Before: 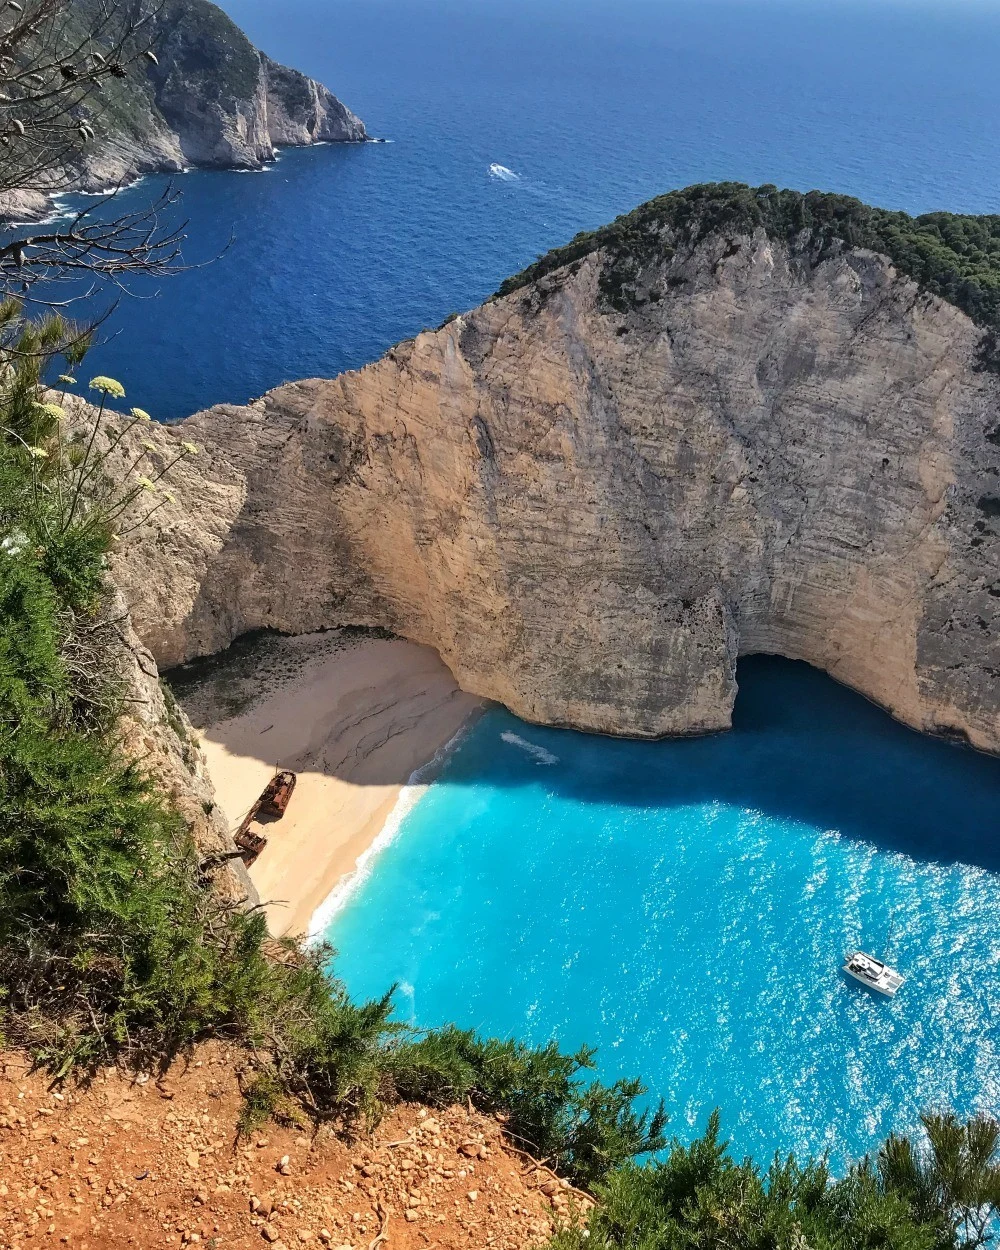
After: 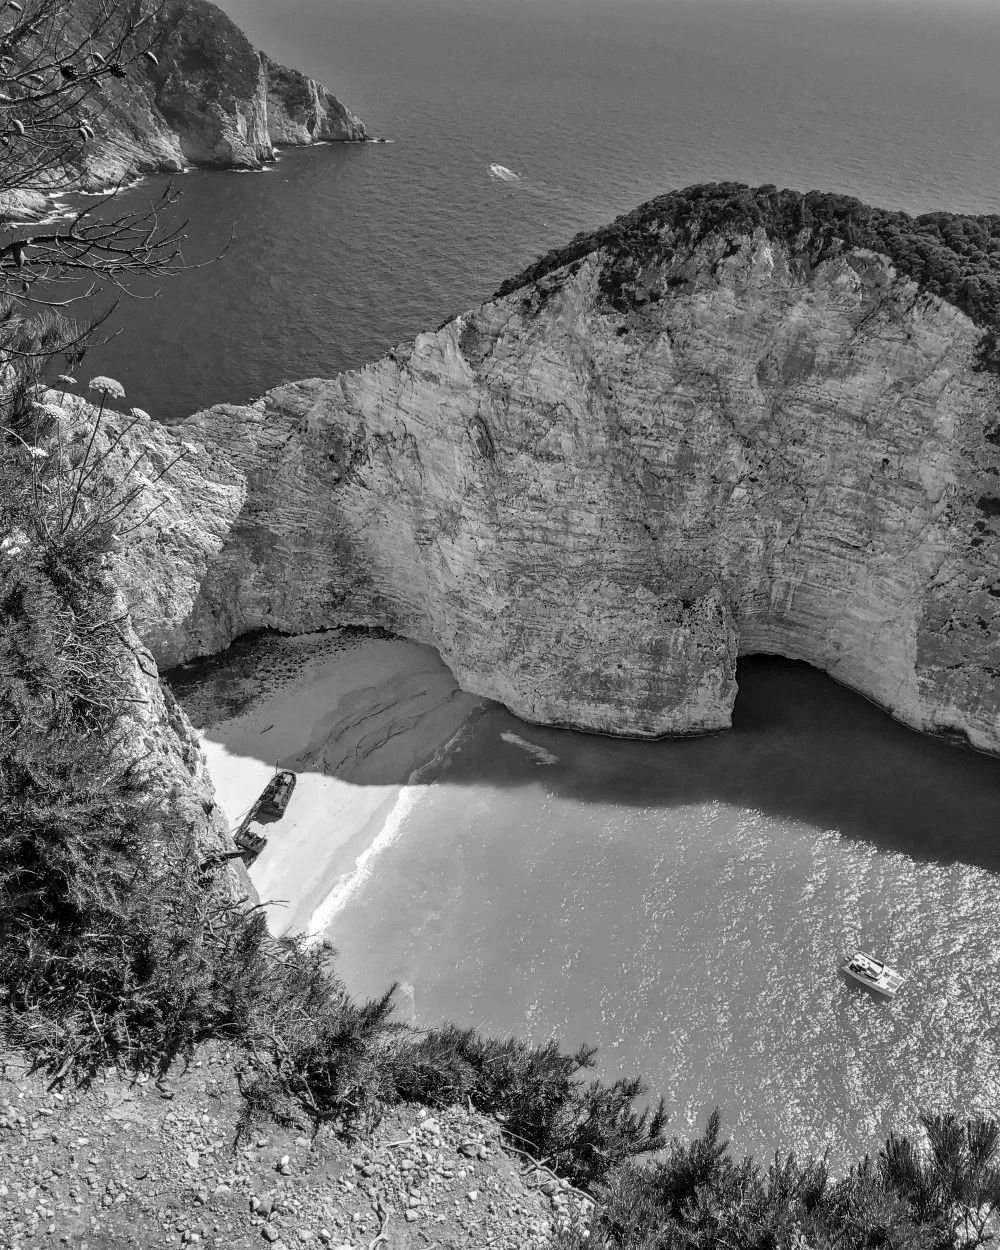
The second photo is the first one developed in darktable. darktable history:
white balance: red 0.98, blue 1.61
local contrast: on, module defaults
monochrome: size 1
